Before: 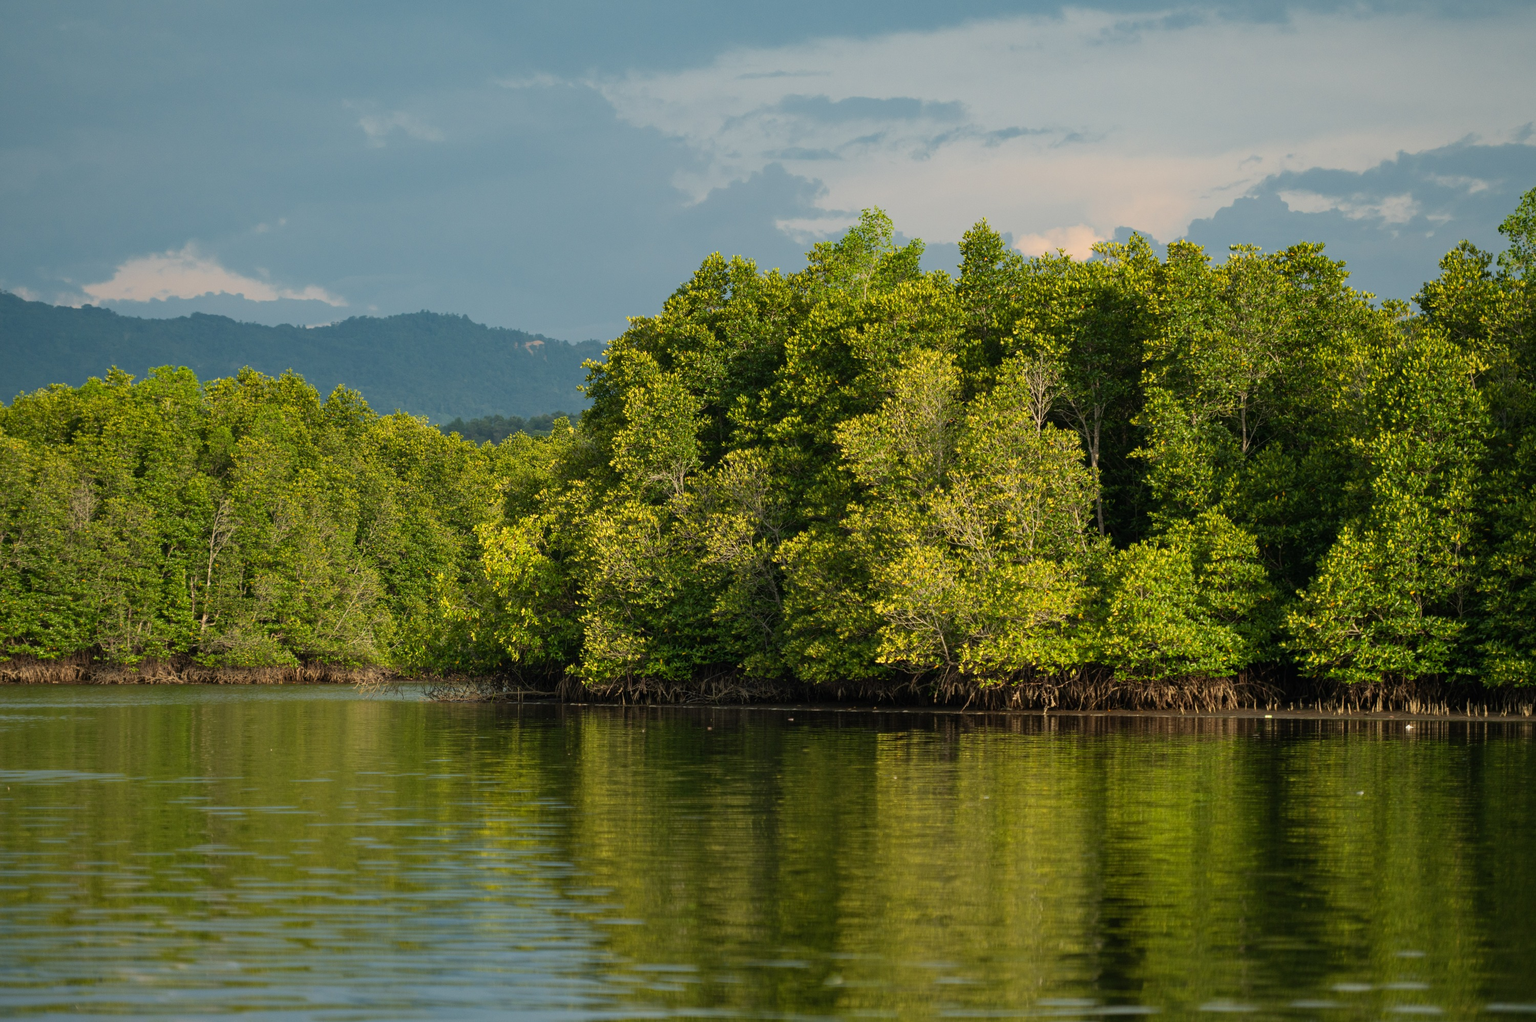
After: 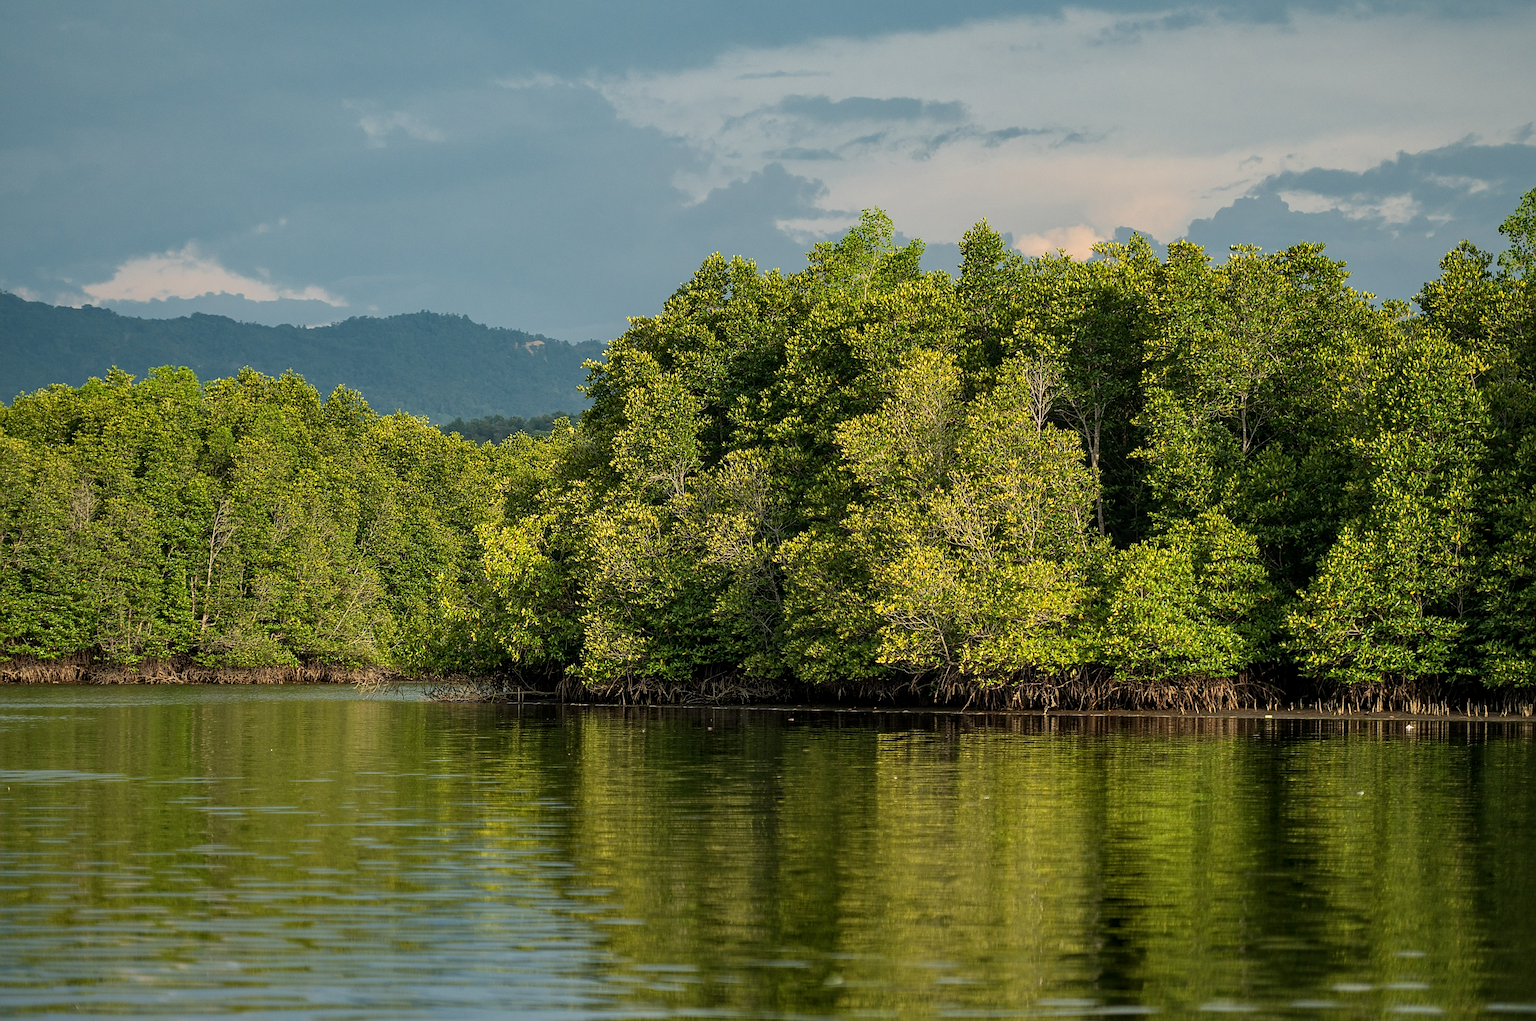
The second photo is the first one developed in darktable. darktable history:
tone equalizer: on, module defaults
local contrast: on, module defaults
shadows and highlights: shadows 8.99, white point adjustment 1.09, highlights -40.19, highlights color adjustment 55.27%
sharpen: radius 1.351, amount 1.248, threshold 0.7
